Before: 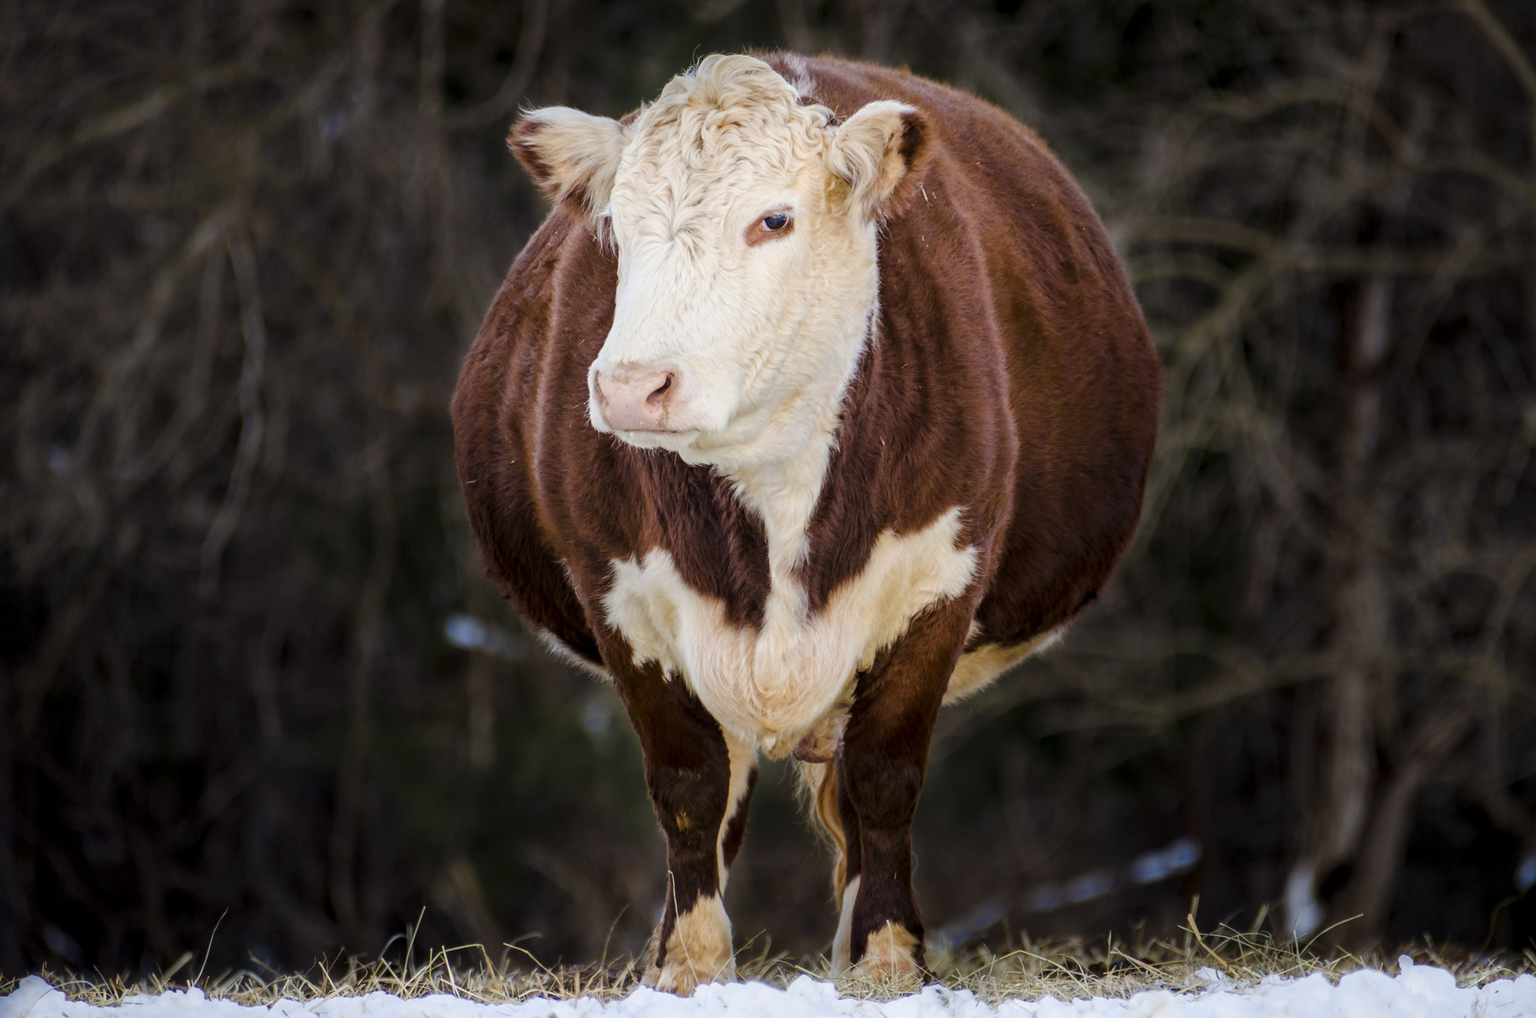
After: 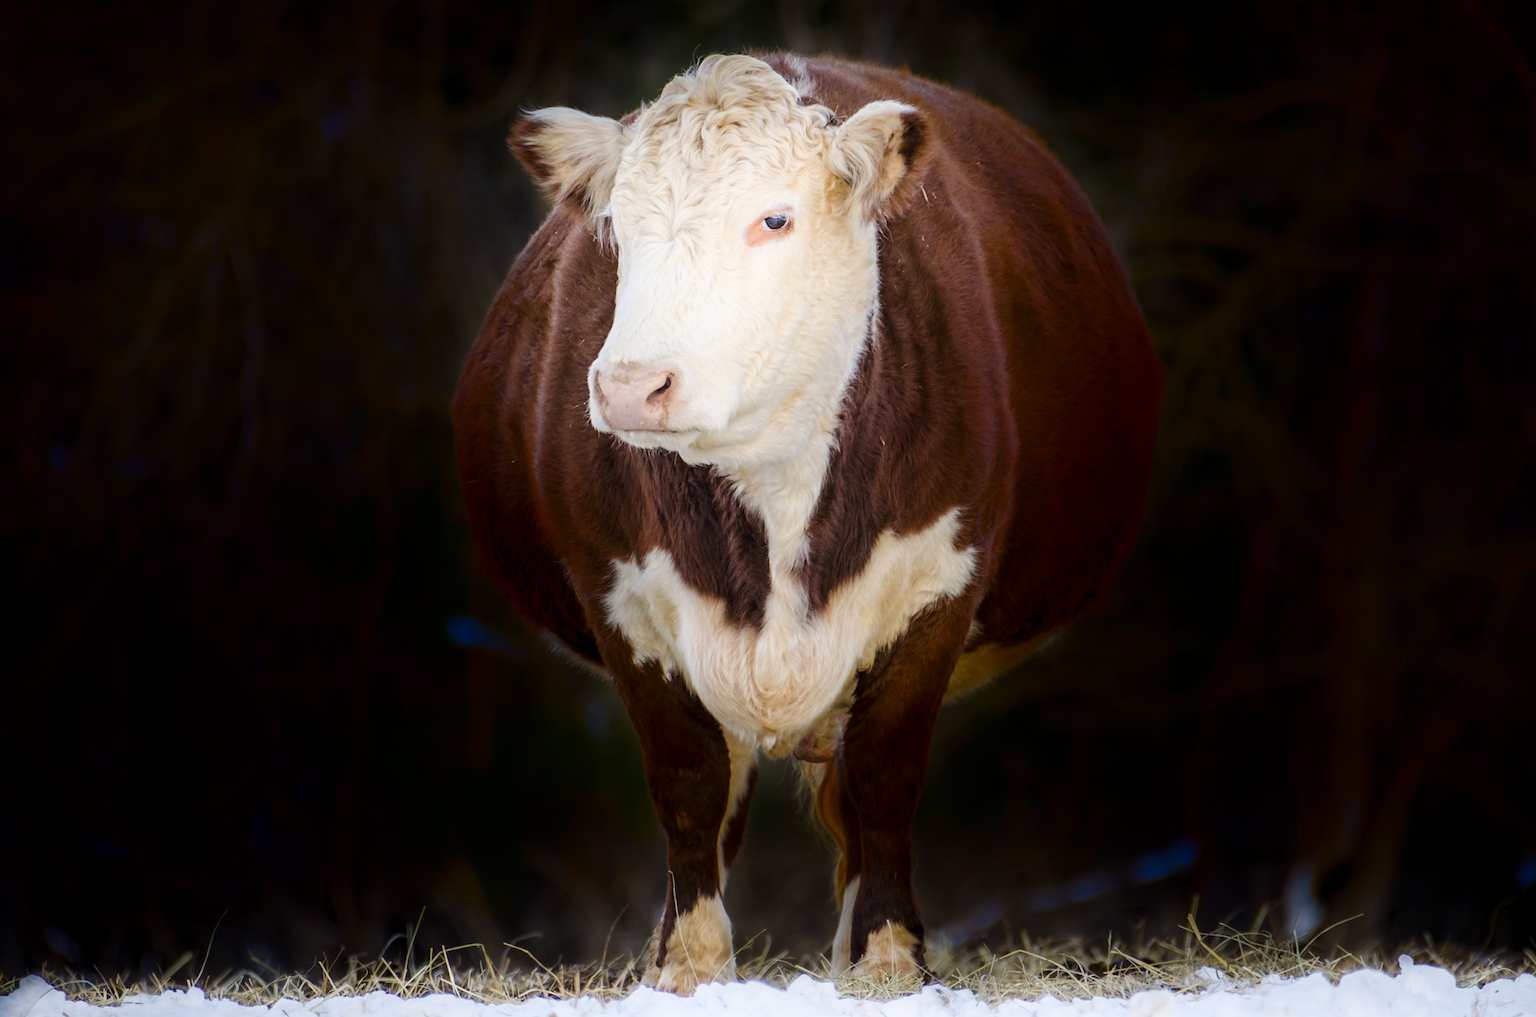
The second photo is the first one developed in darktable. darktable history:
shadows and highlights: shadows -90, highlights 90, soften with gaussian
tone equalizer: -8 EV -0.55 EV
